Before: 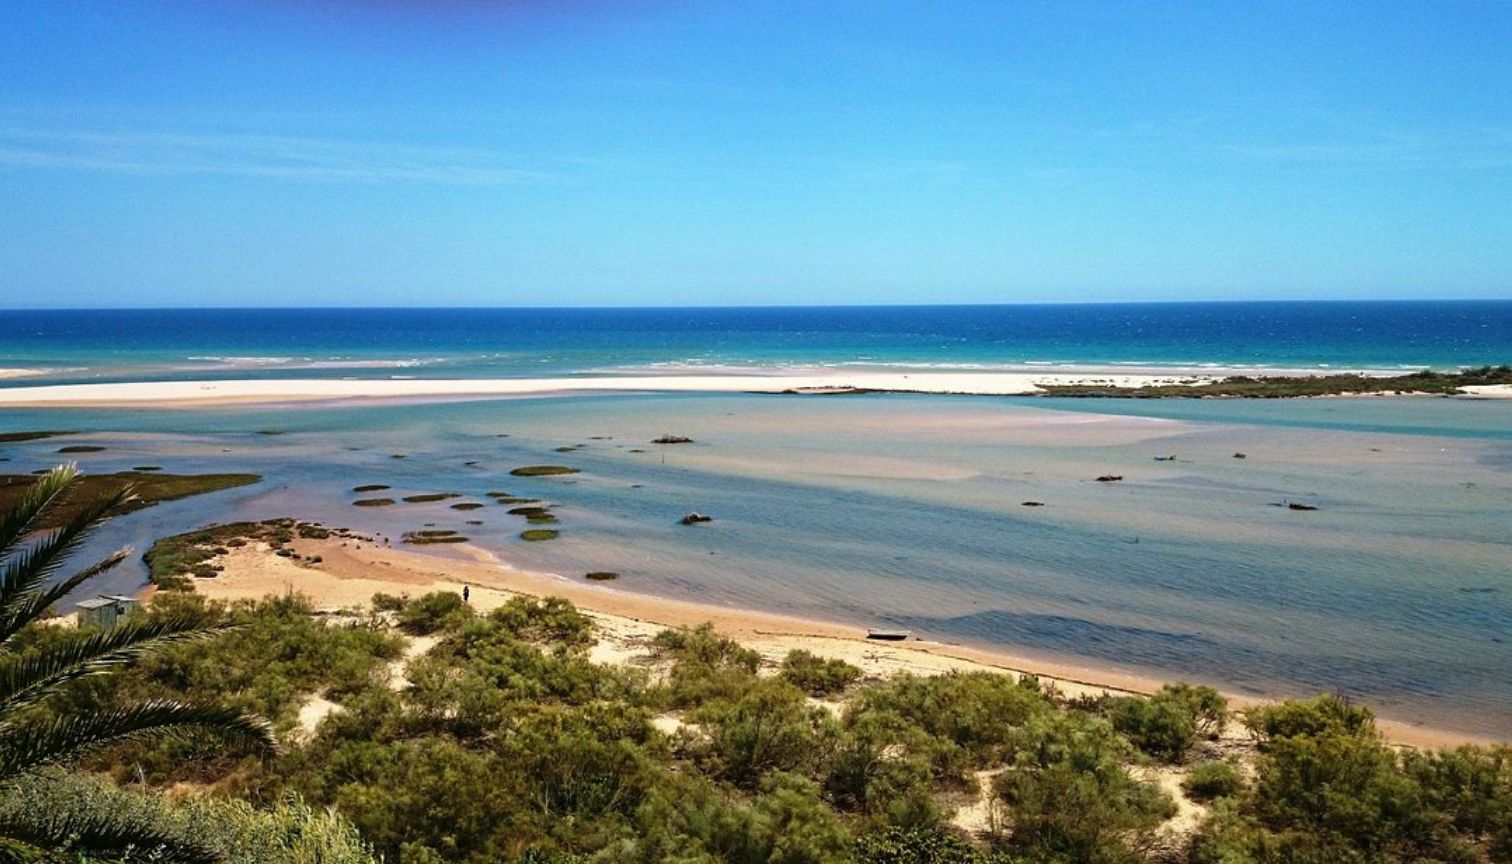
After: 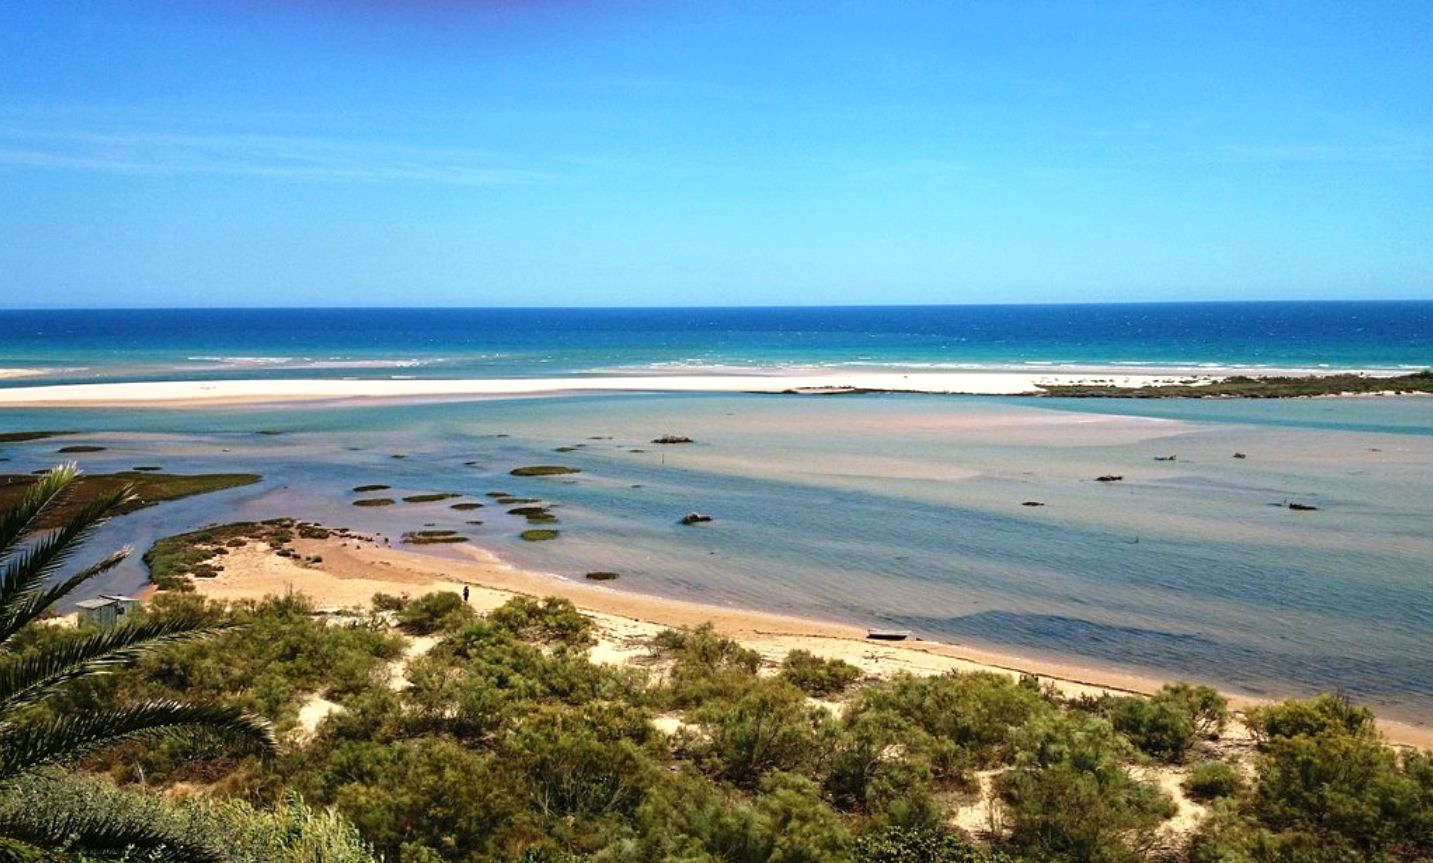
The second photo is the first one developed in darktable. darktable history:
exposure: exposure 0.178 EV, compensate exposure bias true, compensate highlight preservation false
crop and rotate: right 5.167%
